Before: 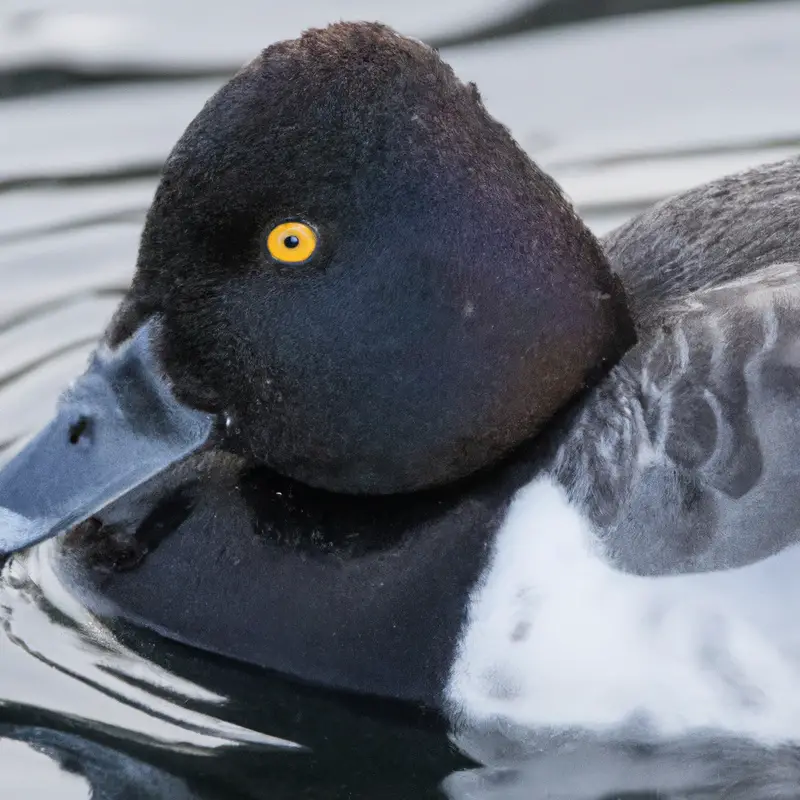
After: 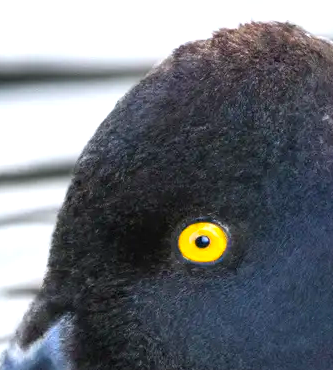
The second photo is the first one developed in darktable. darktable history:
color balance rgb: perceptual saturation grading › global saturation 25.512%, perceptual brilliance grading › global brilliance 24.465%
crop and rotate: left 11.153%, top 0.067%, right 47.132%, bottom 53.612%
